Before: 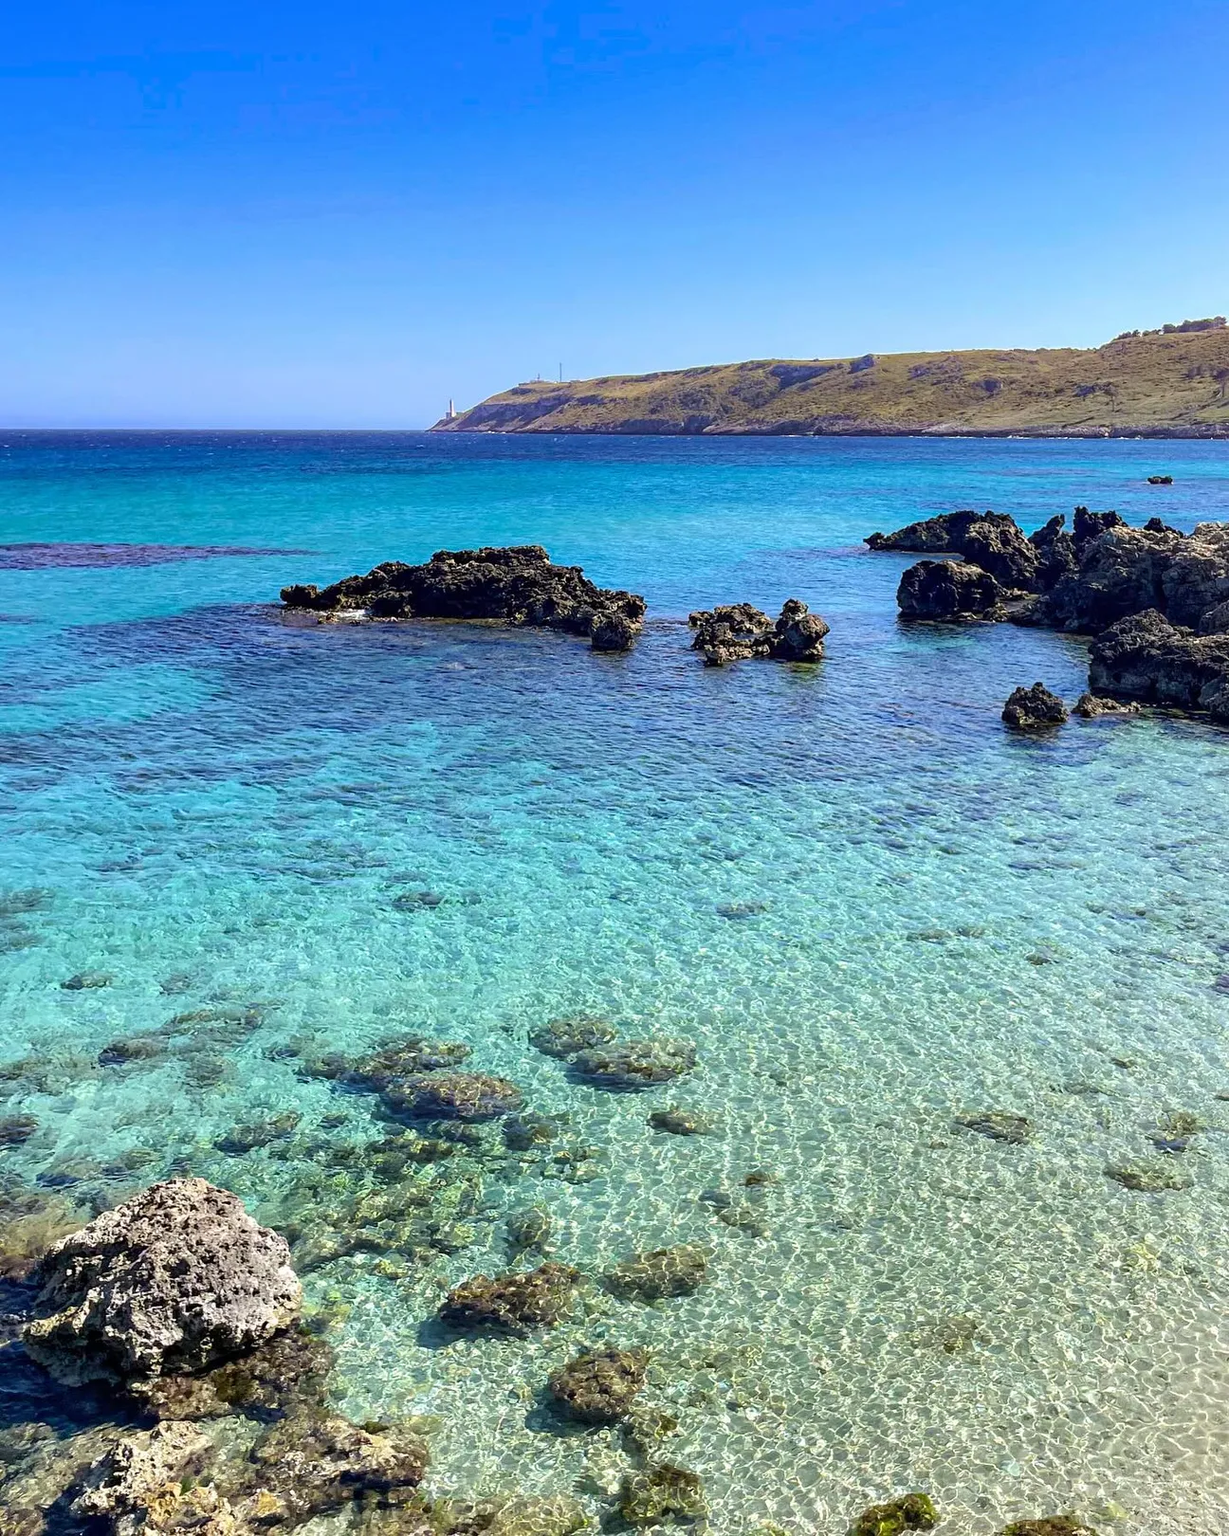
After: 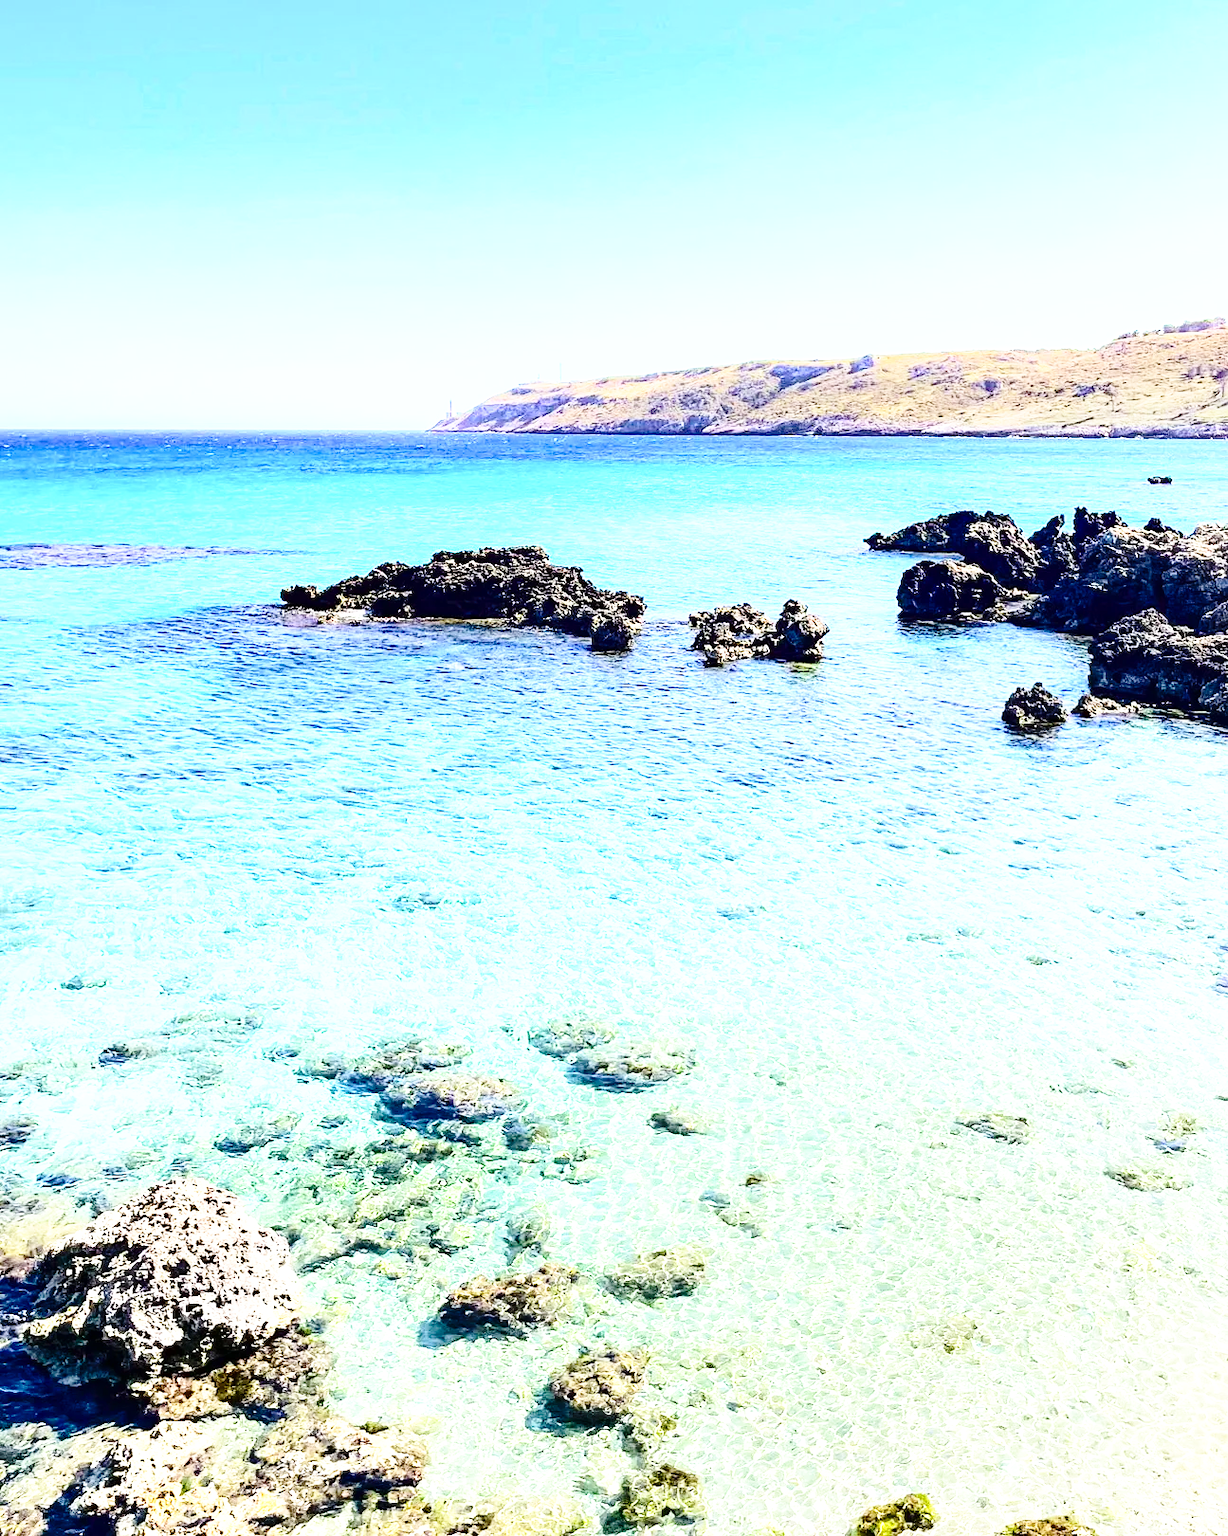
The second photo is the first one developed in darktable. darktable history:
exposure: black level correction 0, exposure 1 EV, compensate highlight preservation false
contrast brightness saturation: contrast 0.297
base curve: curves: ch0 [(0, 0) (0.036, 0.037) (0.121, 0.228) (0.46, 0.76) (0.859, 0.983) (1, 1)], preserve colors none
